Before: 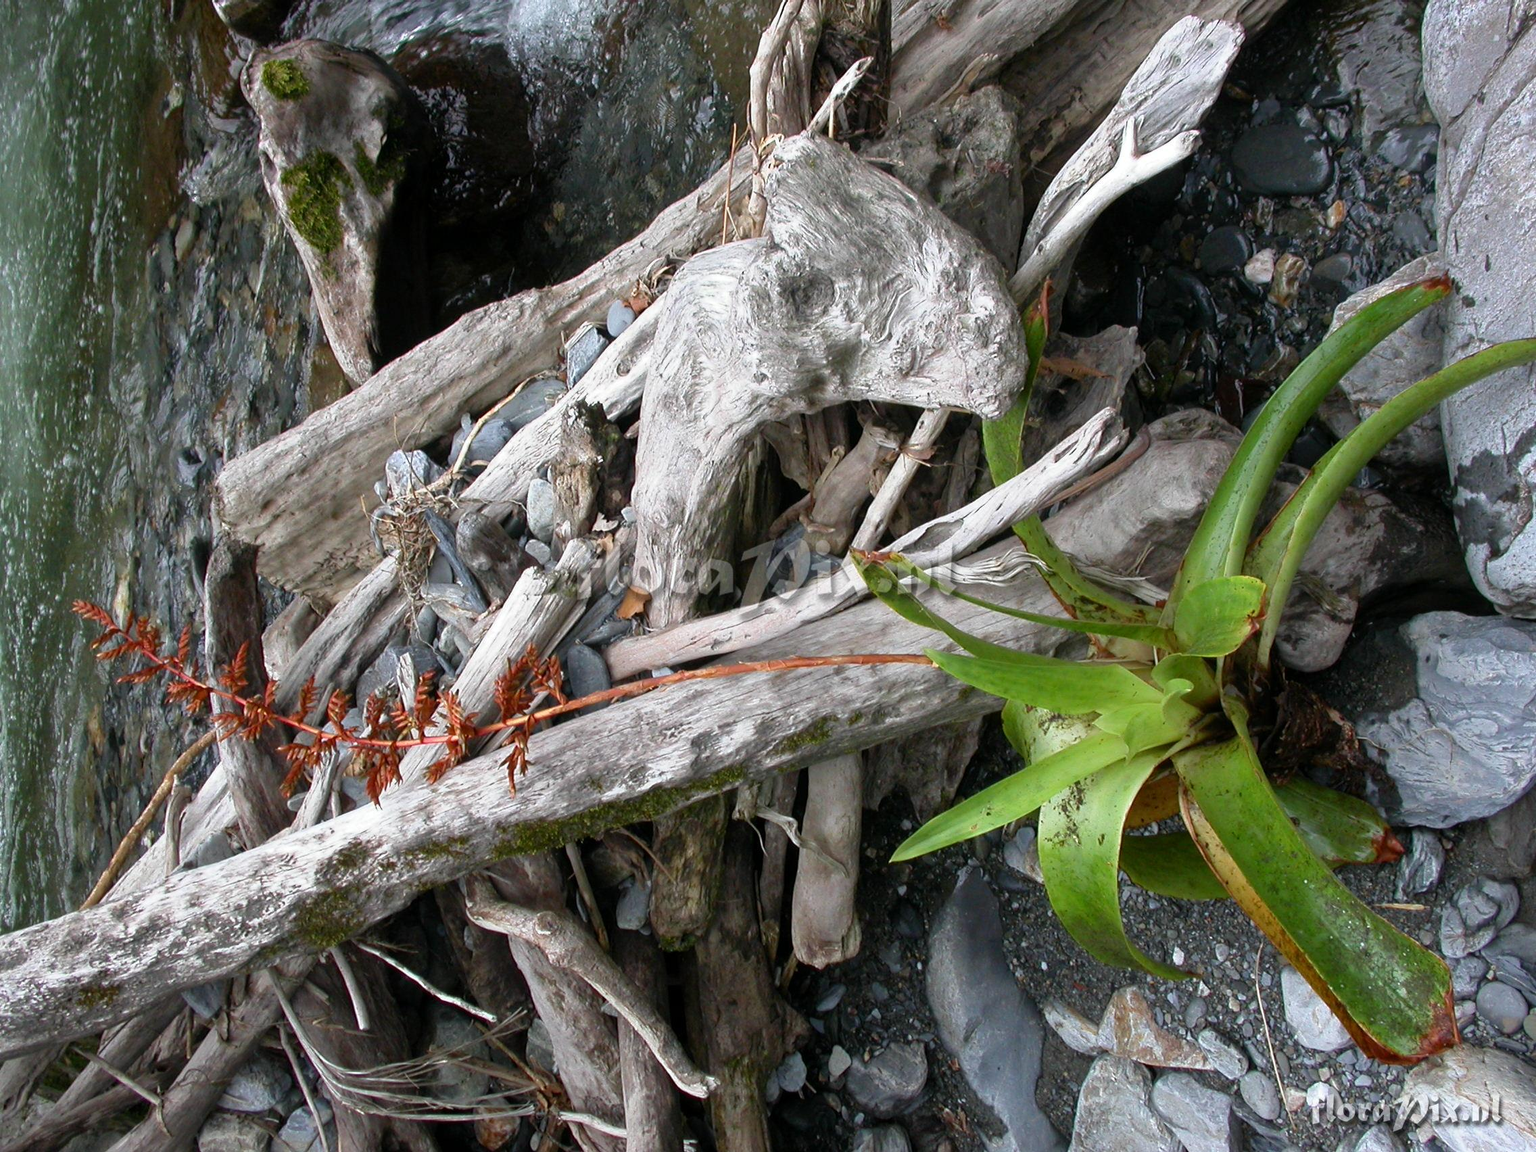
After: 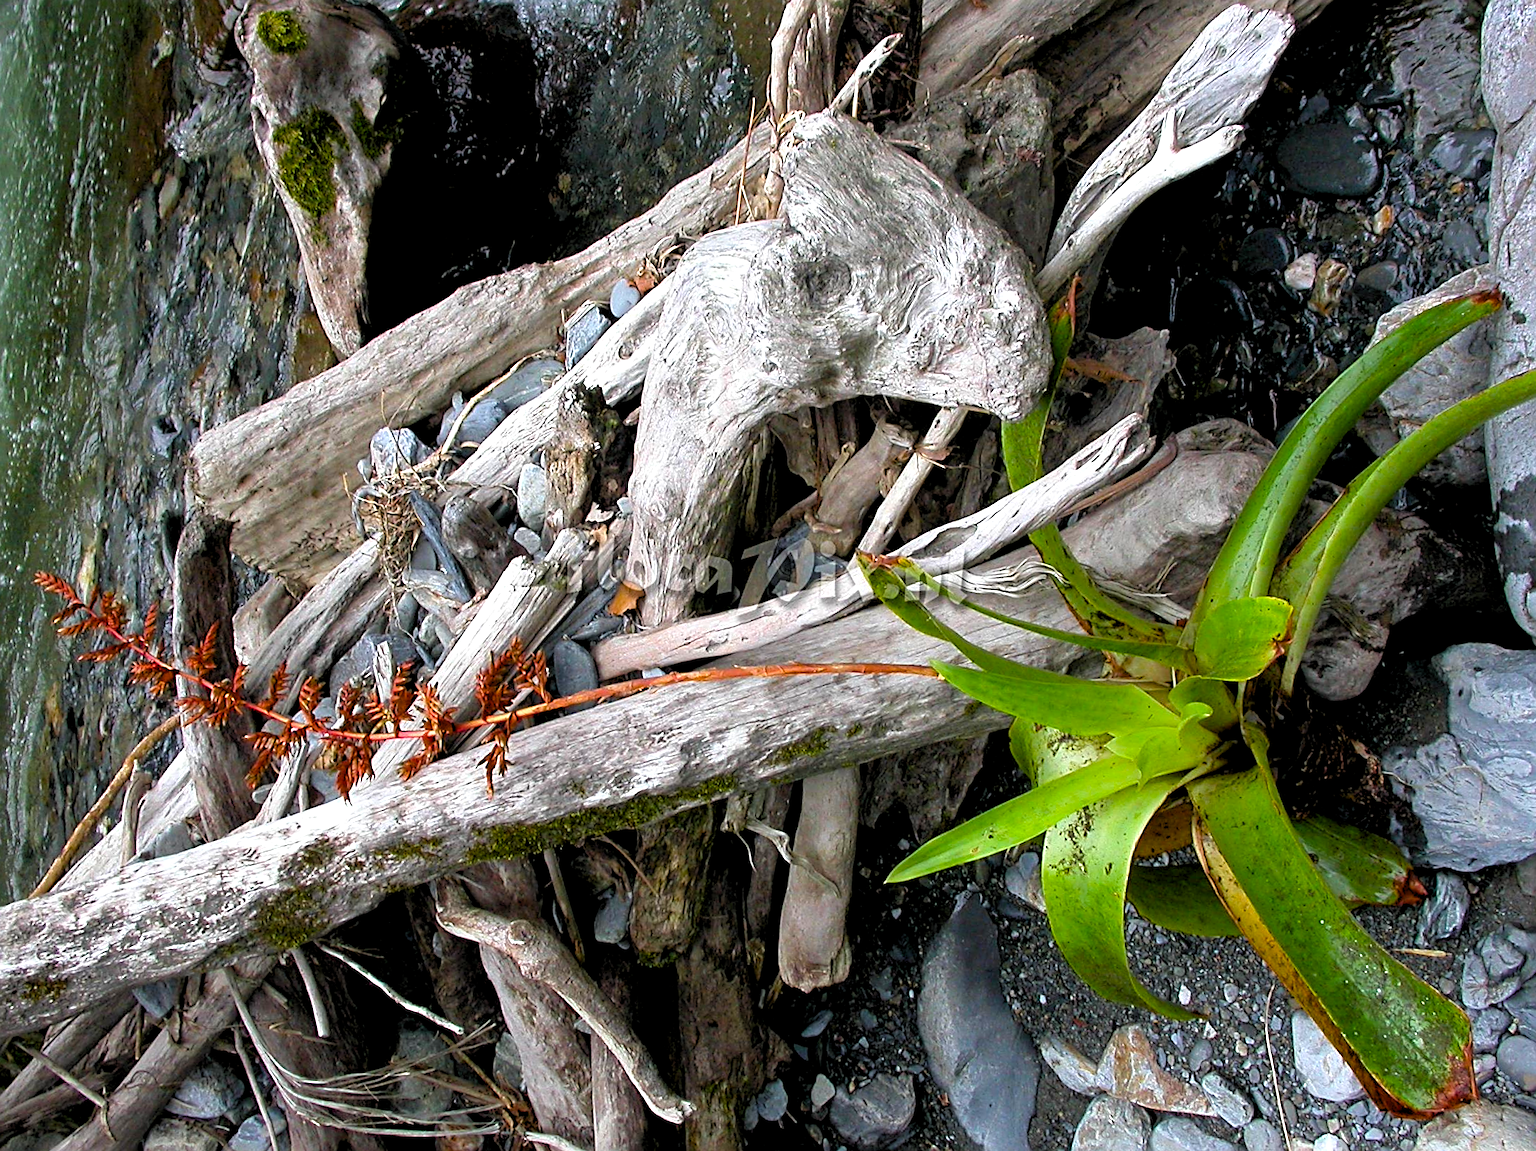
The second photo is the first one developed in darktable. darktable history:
rgb levels: levels [[0.01, 0.419, 0.839], [0, 0.5, 1], [0, 0.5, 1]]
sharpen: radius 2.543, amount 0.636
crop and rotate: angle -2.38°
color balance rgb: perceptual saturation grading › global saturation 30%, global vibrance 20%
